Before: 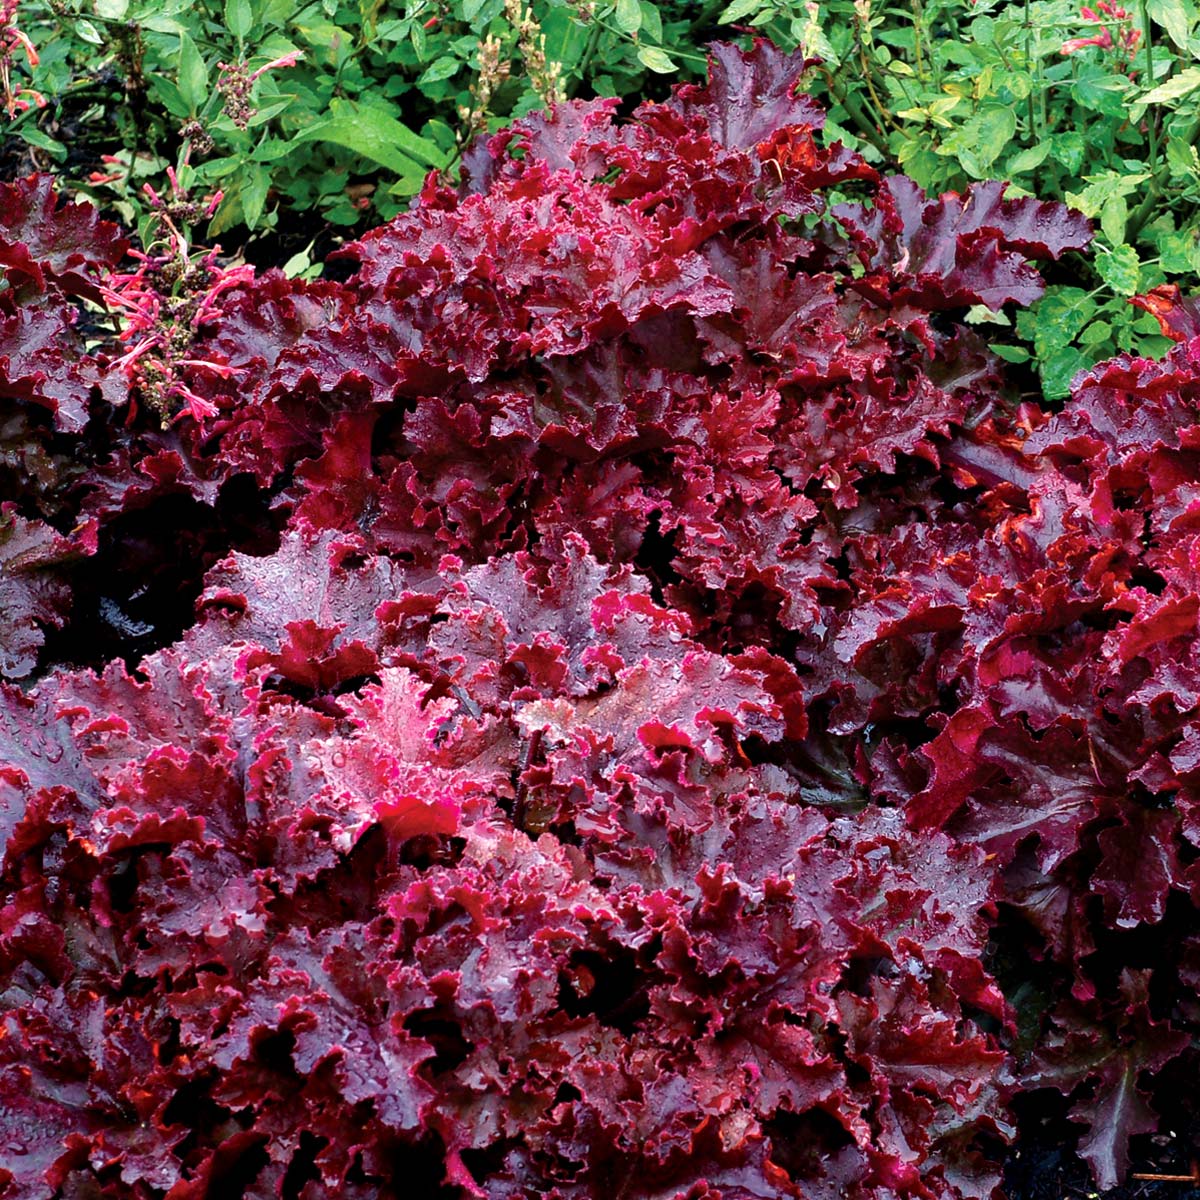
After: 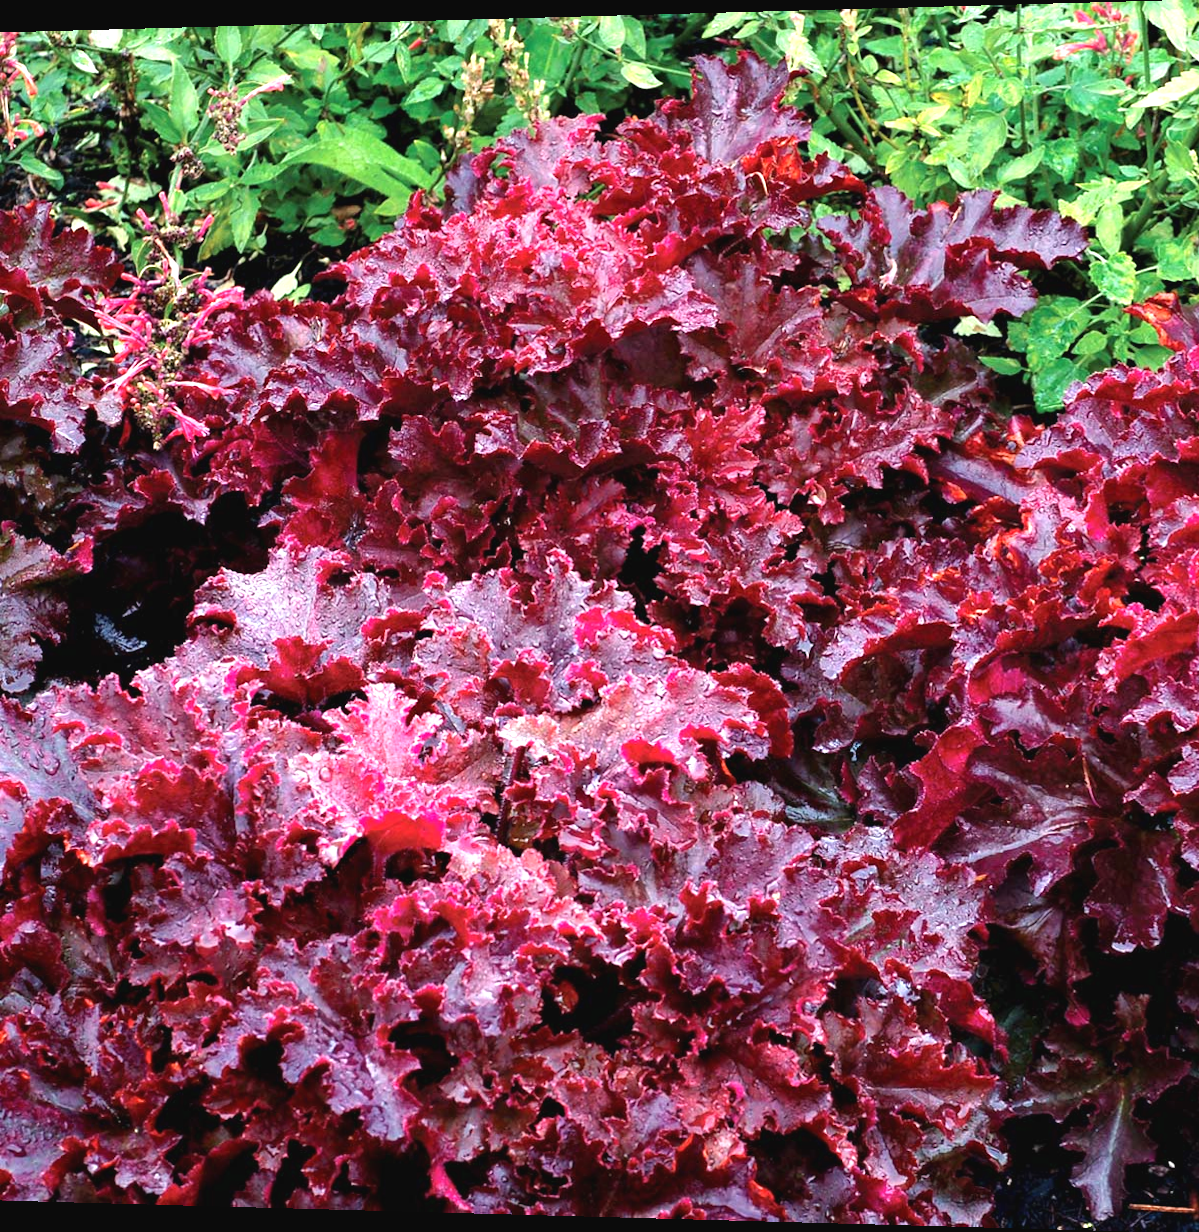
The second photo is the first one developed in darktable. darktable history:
exposure: black level correction -0.002, exposure 0.708 EV, compensate exposure bias true, compensate highlight preservation false
rotate and perspective: lens shift (horizontal) -0.055, automatic cropping off
